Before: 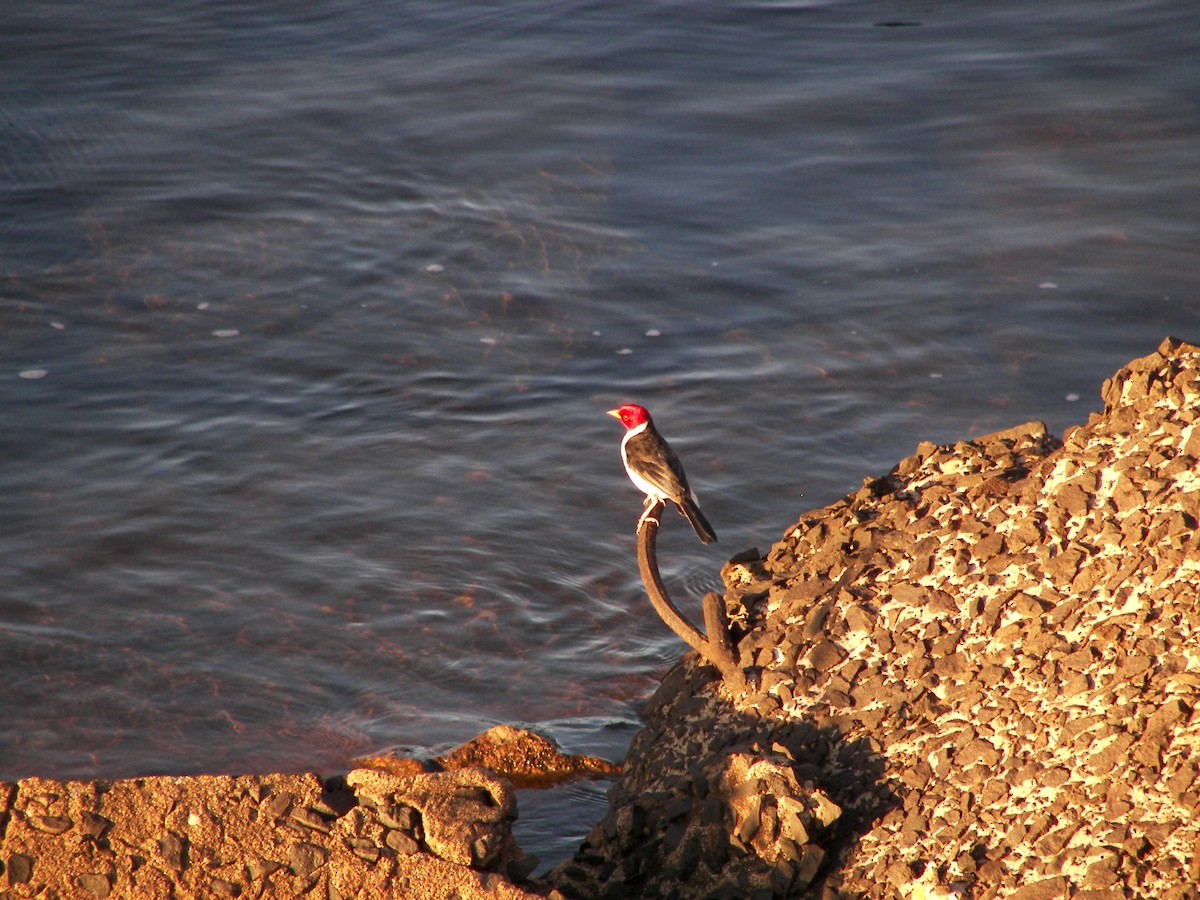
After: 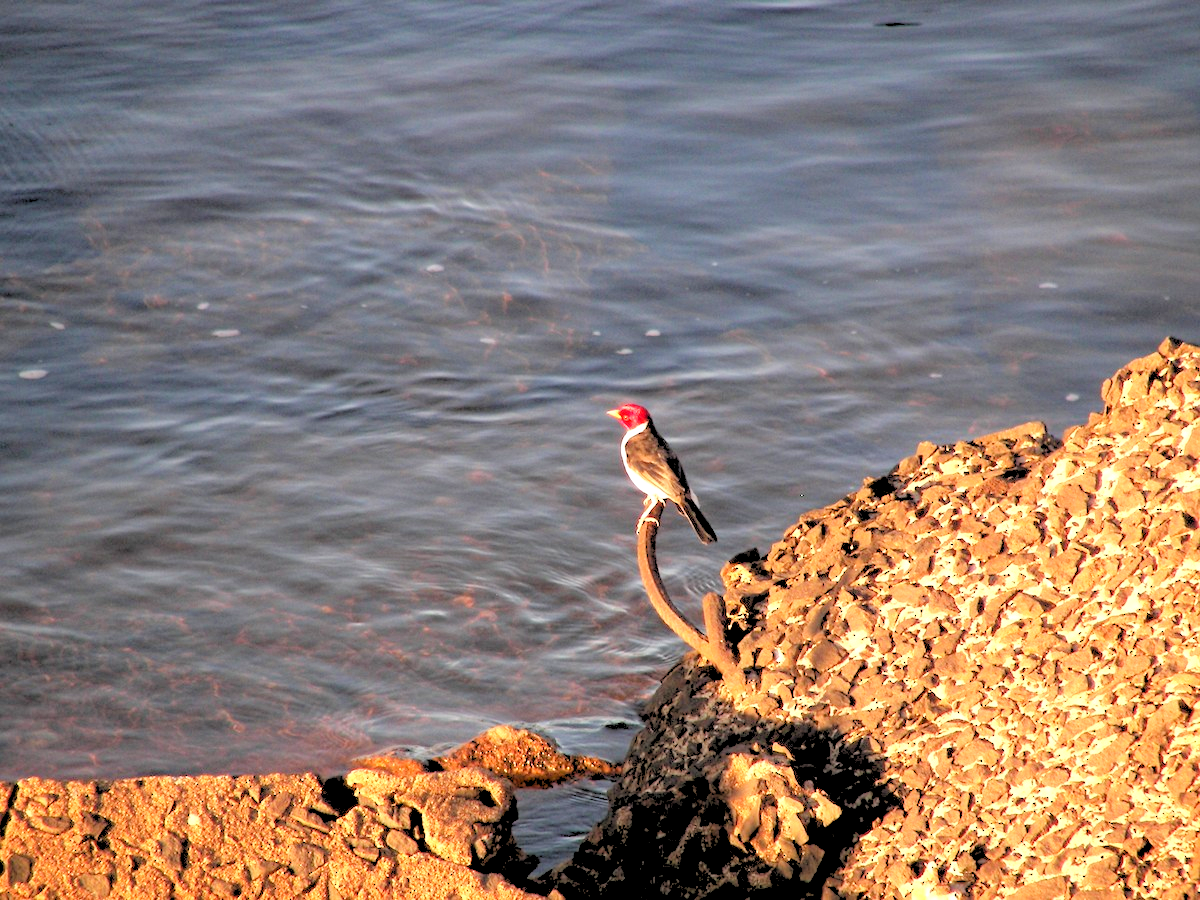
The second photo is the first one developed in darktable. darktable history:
rgb levels: levels [[0.027, 0.429, 0.996], [0, 0.5, 1], [0, 0.5, 1]]
exposure: black level correction 0.001, exposure 0.5 EV, compensate exposure bias true, compensate highlight preservation false
tone equalizer: on, module defaults
